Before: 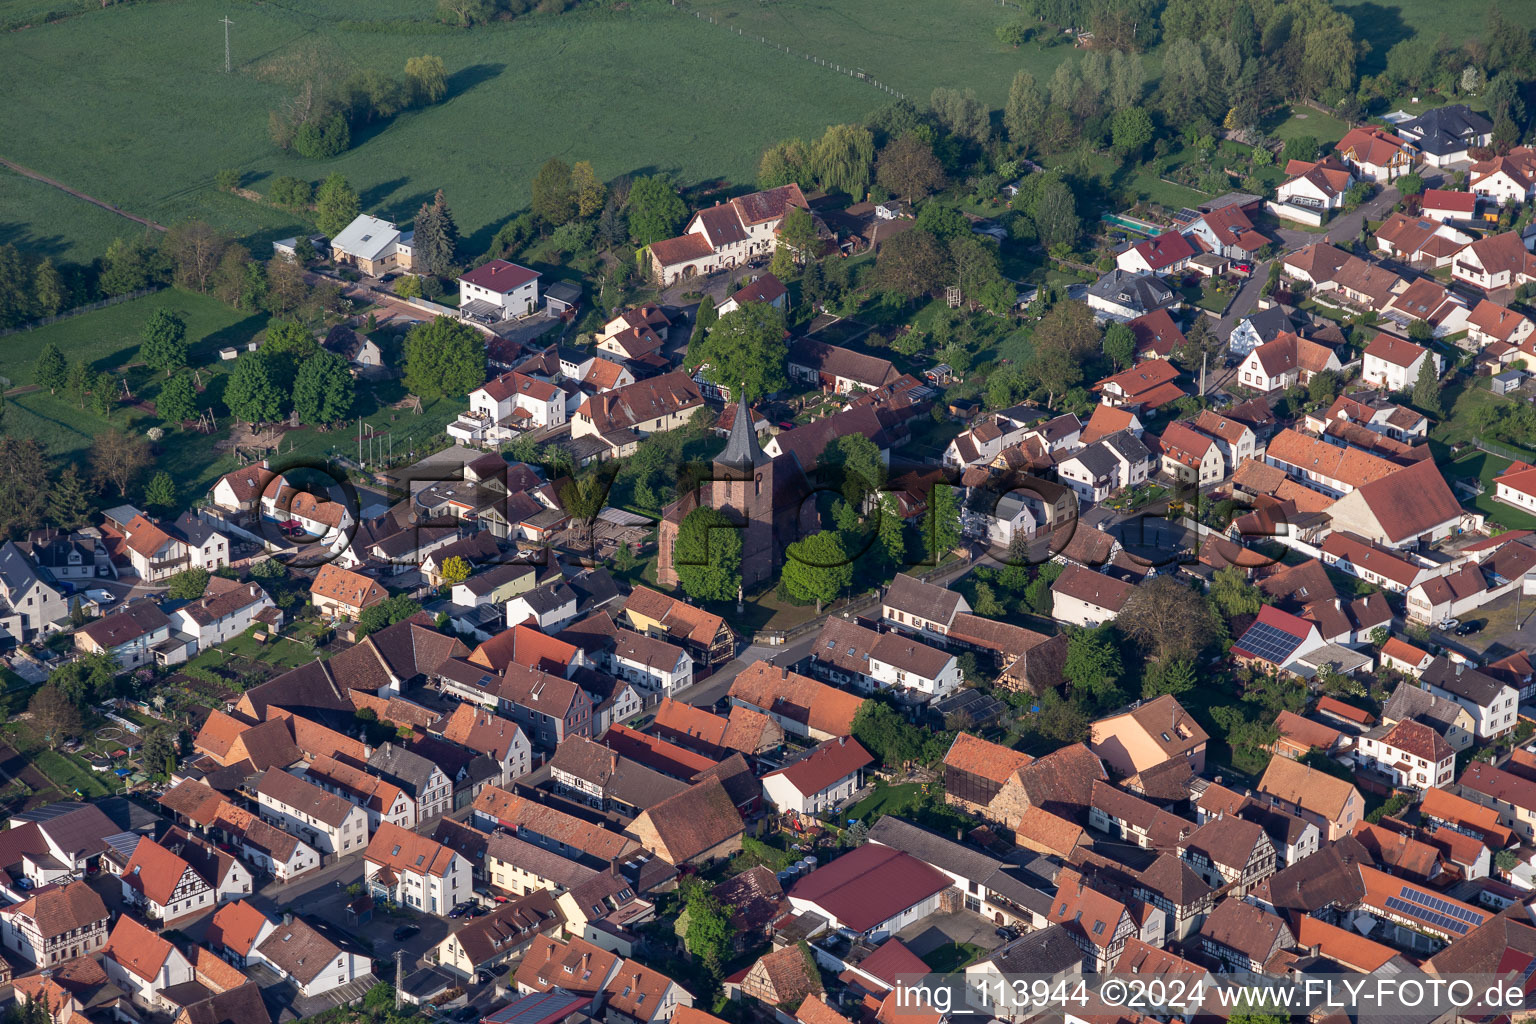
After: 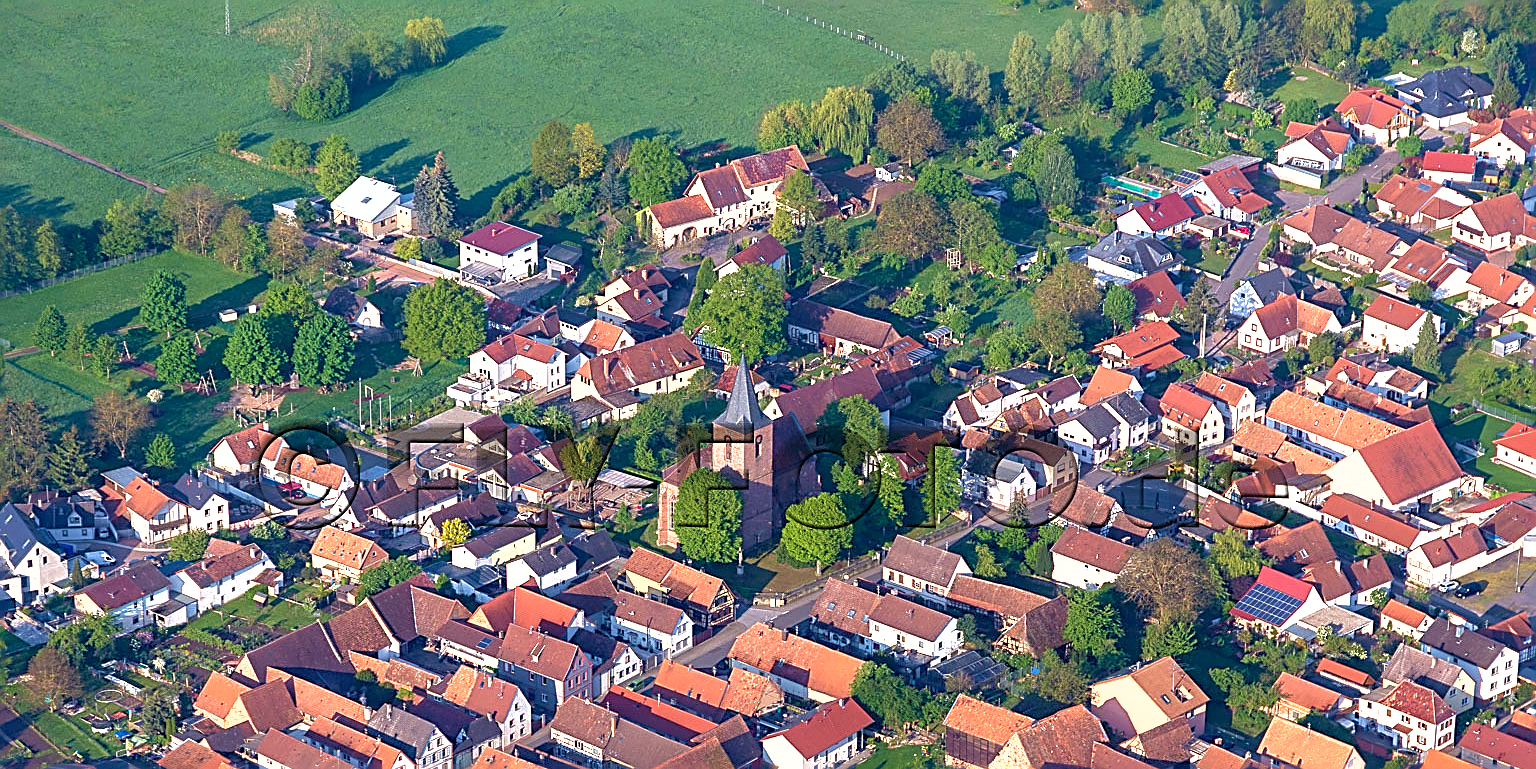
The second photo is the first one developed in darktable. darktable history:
crop: top 3.791%, bottom 21.023%
color balance rgb: perceptual saturation grading › global saturation 1.57%, perceptual saturation grading › highlights -1.999%, perceptual saturation grading › mid-tones 3.686%, perceptual saturation grading › shadows 7.578%
sharpen: amount 1.015
tone equalizer: on, module defaults
exposure: black level correction 0, exposure 1.2 EV, compensate highlight preservation false
velvia: strength 45.05%
shadows and highlights: on, module defaults
